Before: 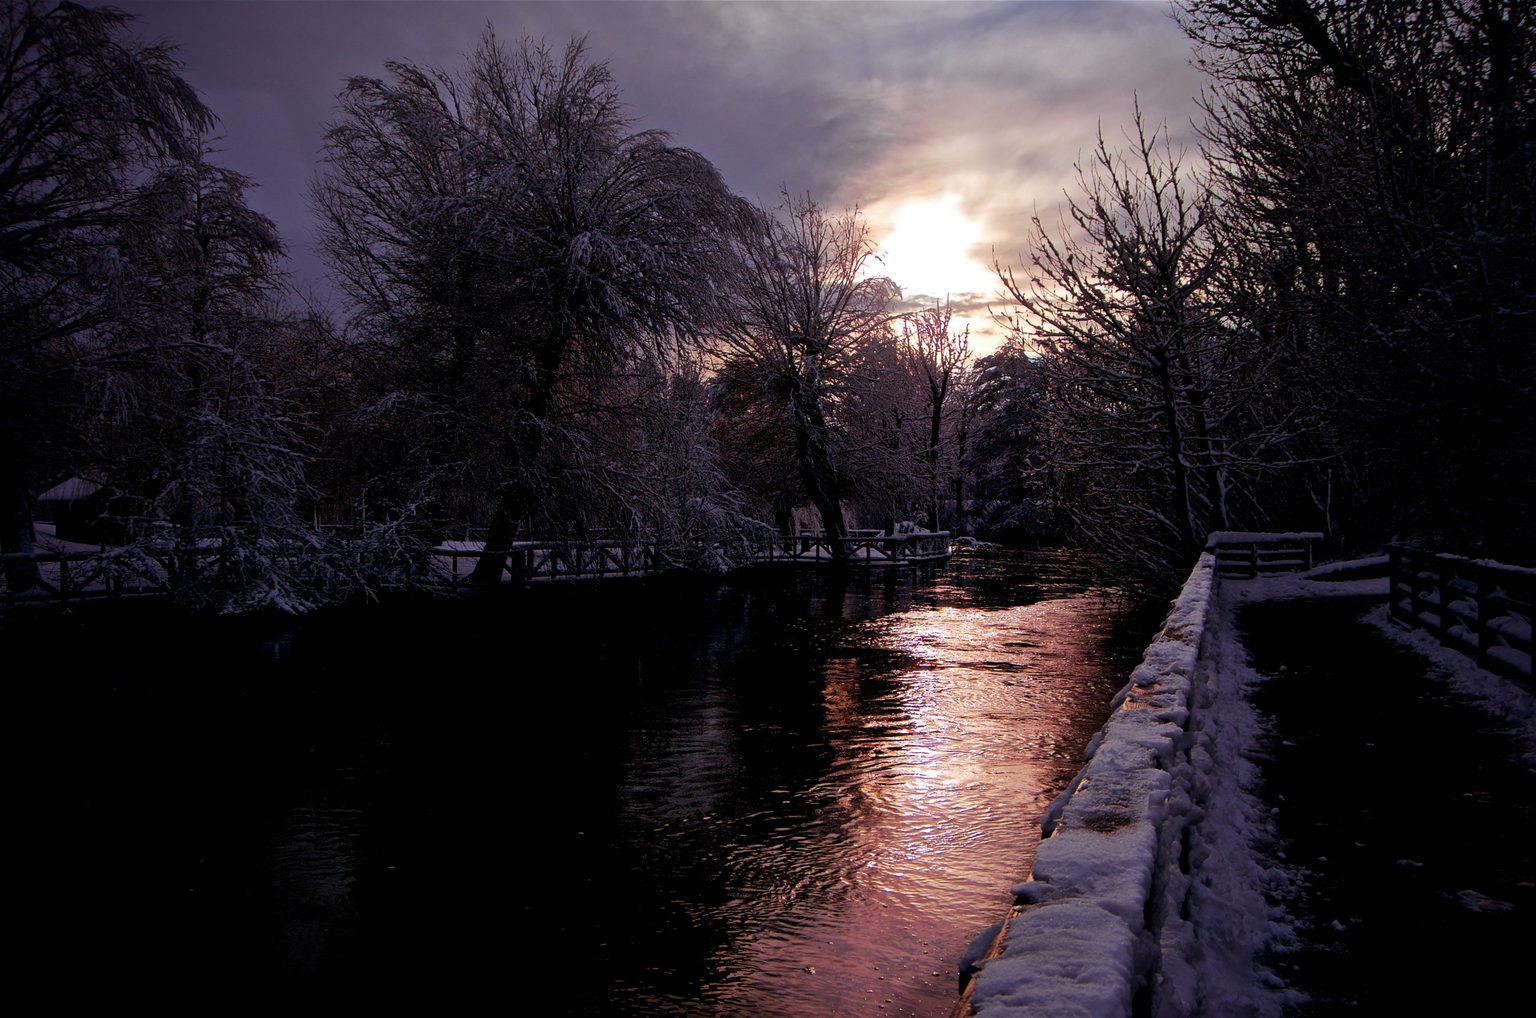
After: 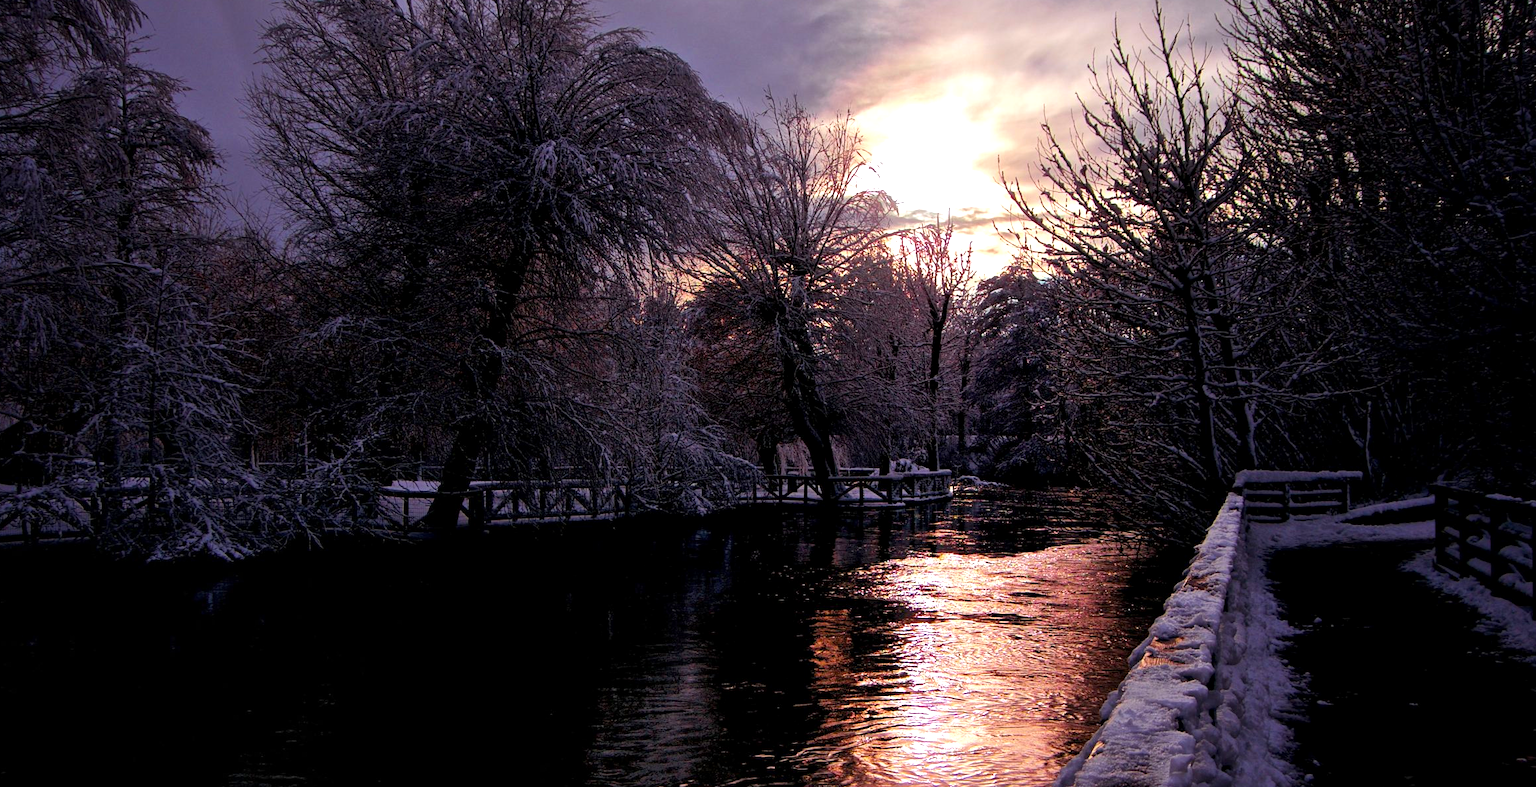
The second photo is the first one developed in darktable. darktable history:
exposure: black level correction 0, exposure 0.5 EV, compensate exposure bias true, compensate highlight preservation false
local contrast: highlights 100%, shadows 100%, detail 120%, midtone range 0.2
color balance: output saturation 120%
crop: left 5.596%, top 10.314%, right 3.534%, bottom 19.395%
